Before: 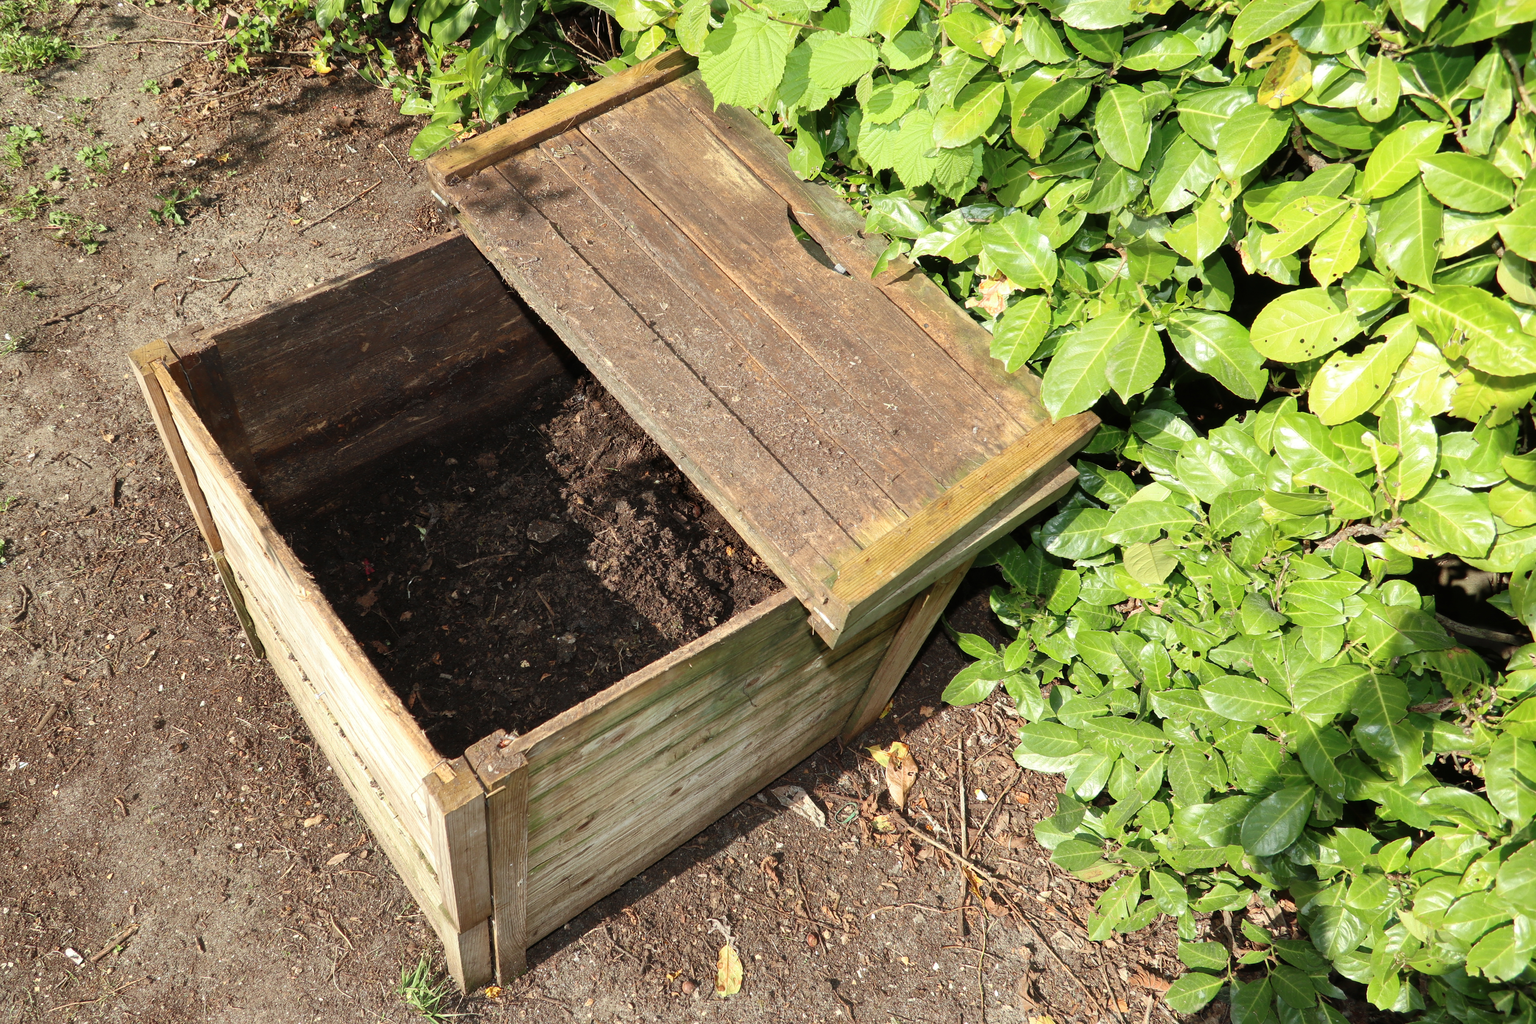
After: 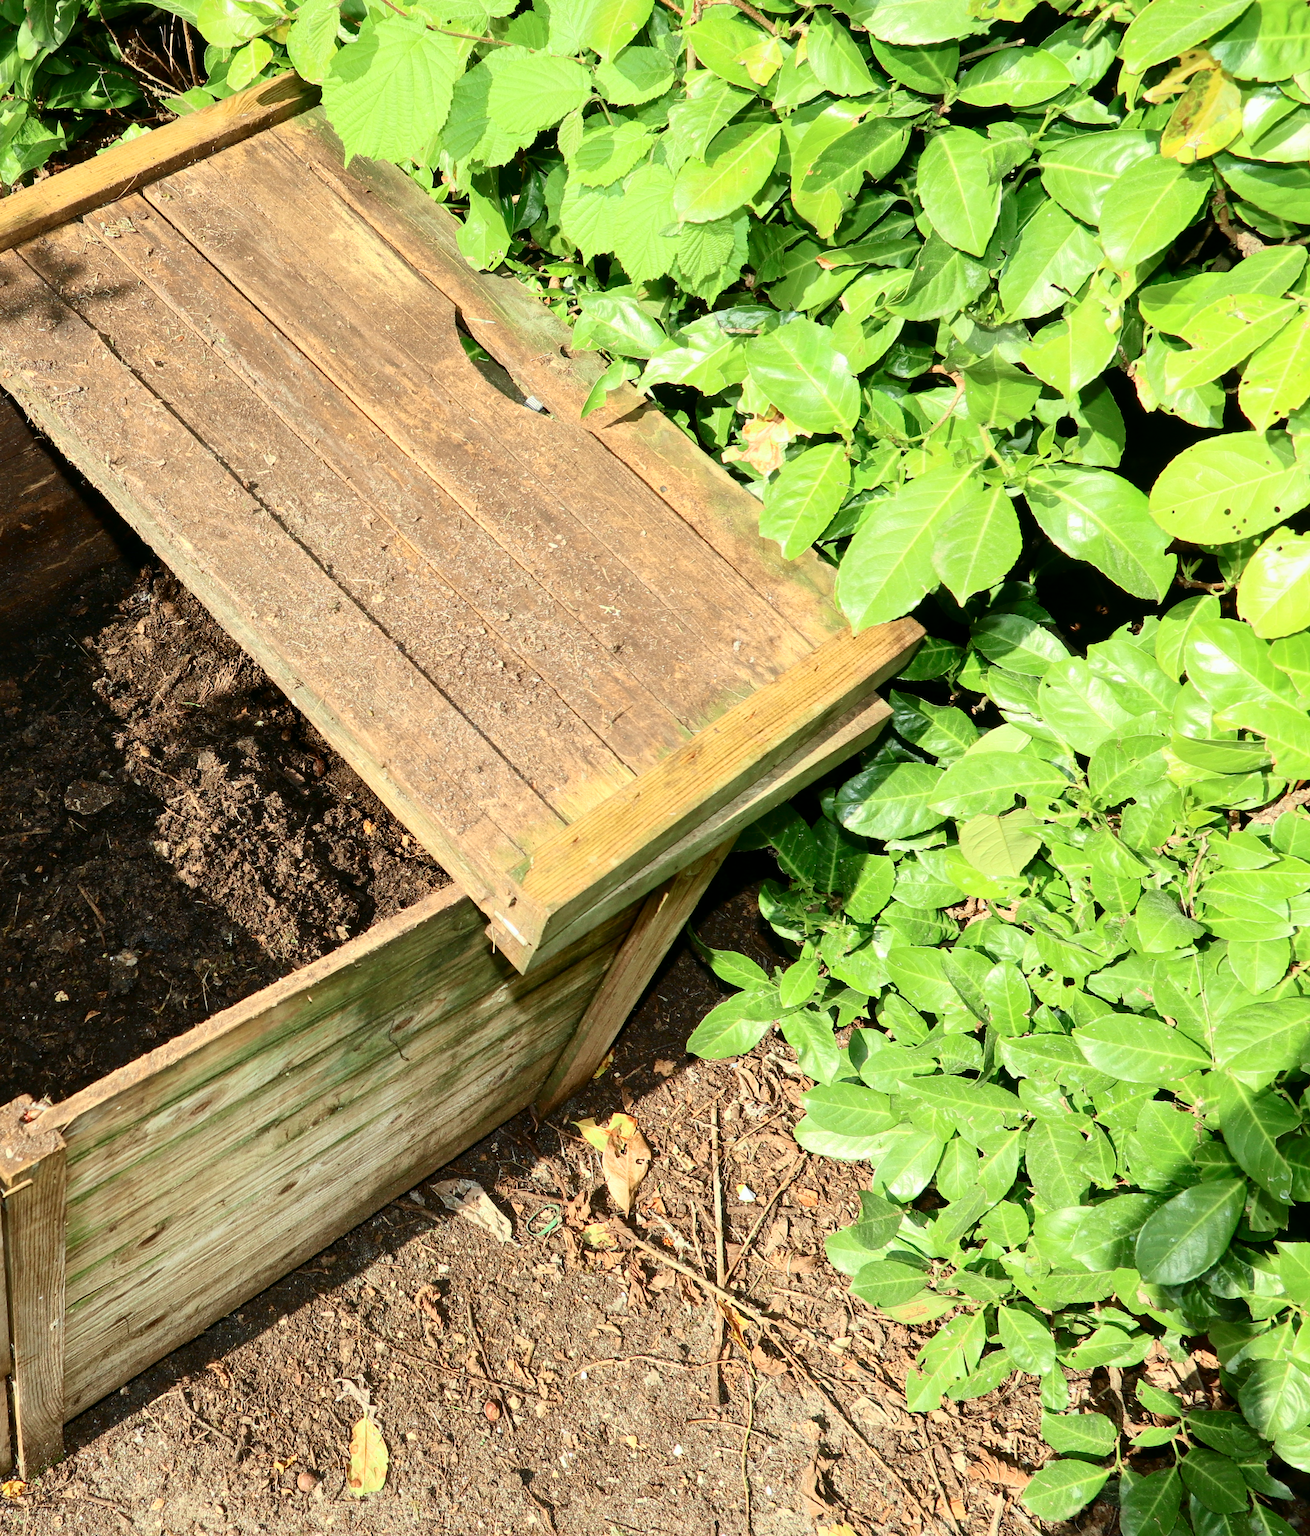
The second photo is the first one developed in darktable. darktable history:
crop: left 31.529%, top 0.021%, right 11.603%
local contrast: mode bilateral grid, contrast 20, coarseness 50, detail 119%, midtone range 0.2
tone curve: curves: ch0 [(0, 0) (0.114, 0.083) (0.291, 0.3) (0.447, 0.535) (0.602, 0.712) (0.772, 0.864) (0.999, 0.978)]; ch1 [(0, 0) (0.389, 0.352) (0.458, 0.433) (0.486, 0.474) (0.509, 0.505) (0.535, 0.541) (0.555, 0.557) (0.677, 0.724) (1, 1)]; ch2 [(0, 0) (0.369, 0.388) (0.449, 0.431) (0.501, 0.5) (0.528, 0.552) (0.561, 0.596) (0.697, 0.721) (1, 1)], color space Lab, independent channels, preserve colors none
